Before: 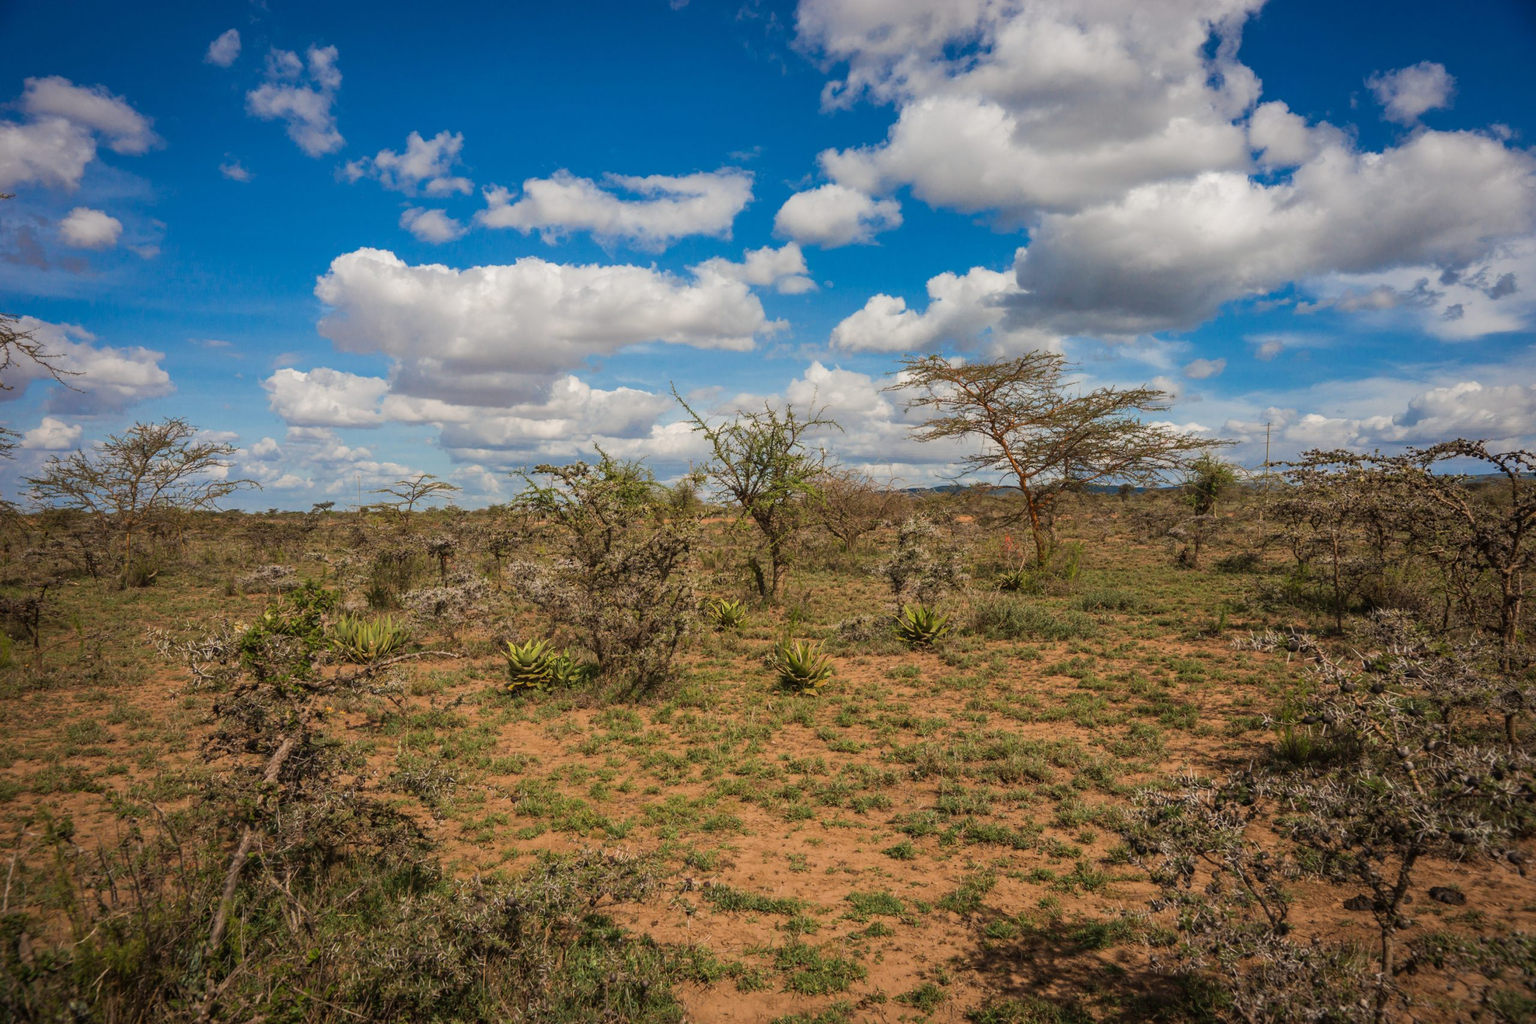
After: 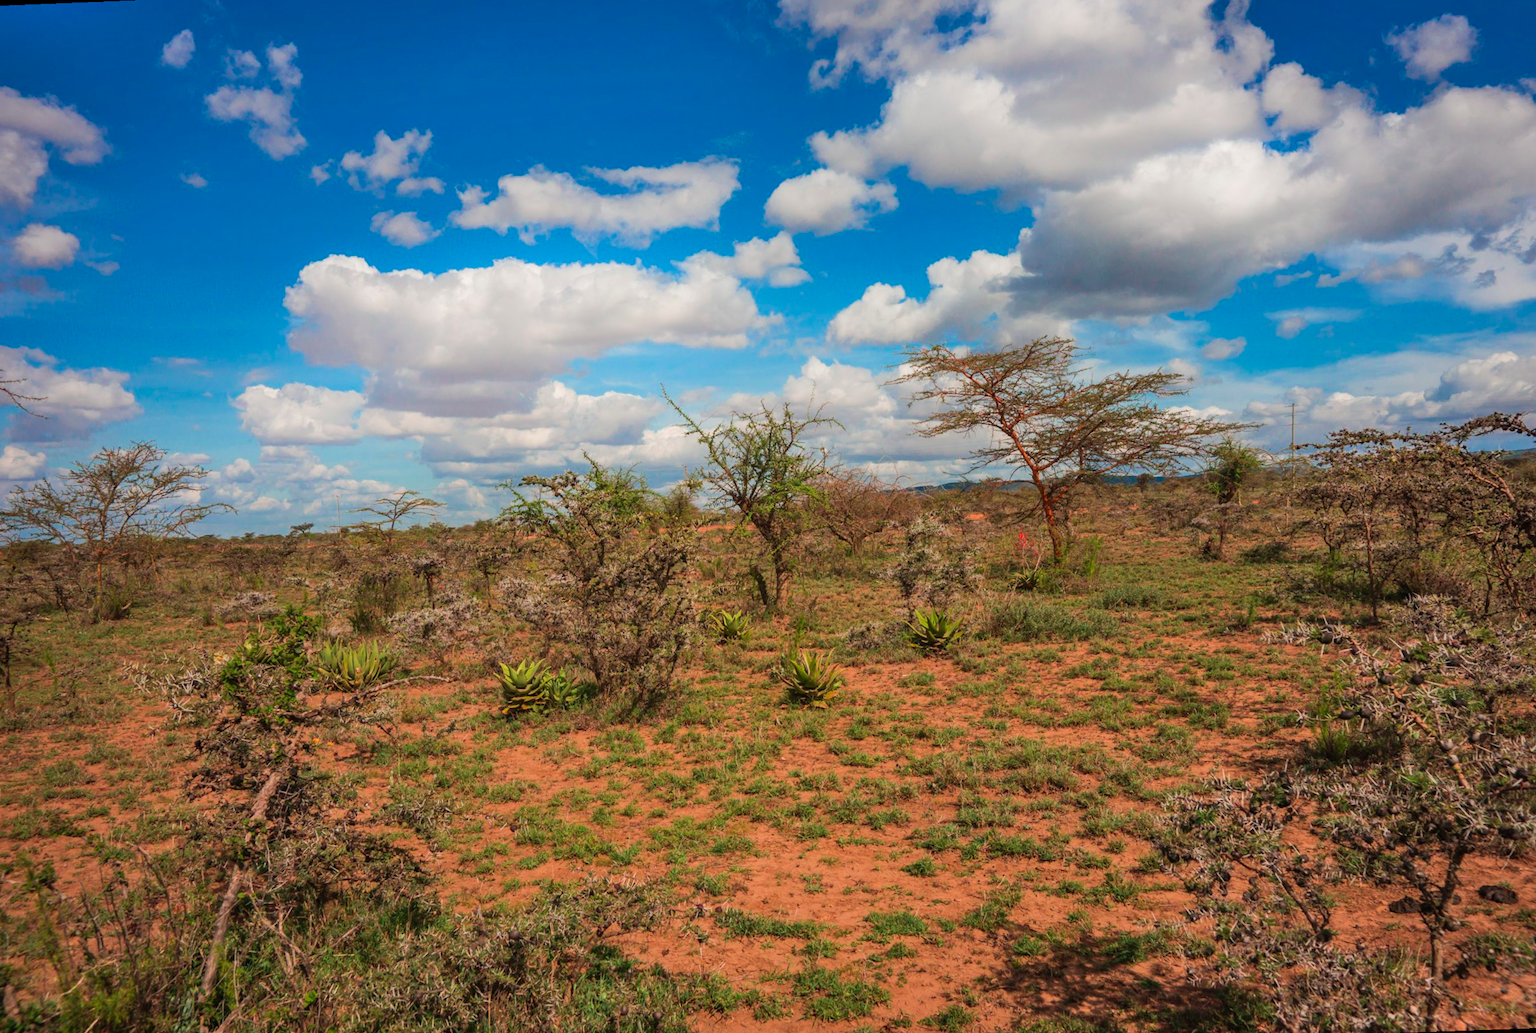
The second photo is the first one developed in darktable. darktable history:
shadows and highlights: highlights 70.7, soften with gaussian
rotate and perspective: rotation -2.12°, lens shift (vertical) 0.009, lens shift (horizontal) -0.008, automatic cropping original format, crop left 0.036, crop right 0.964, crop top 0.05, crop bottom 0.959
color contrast: green-magenta contrast 1.73, blue-yellow contrast 1.15
